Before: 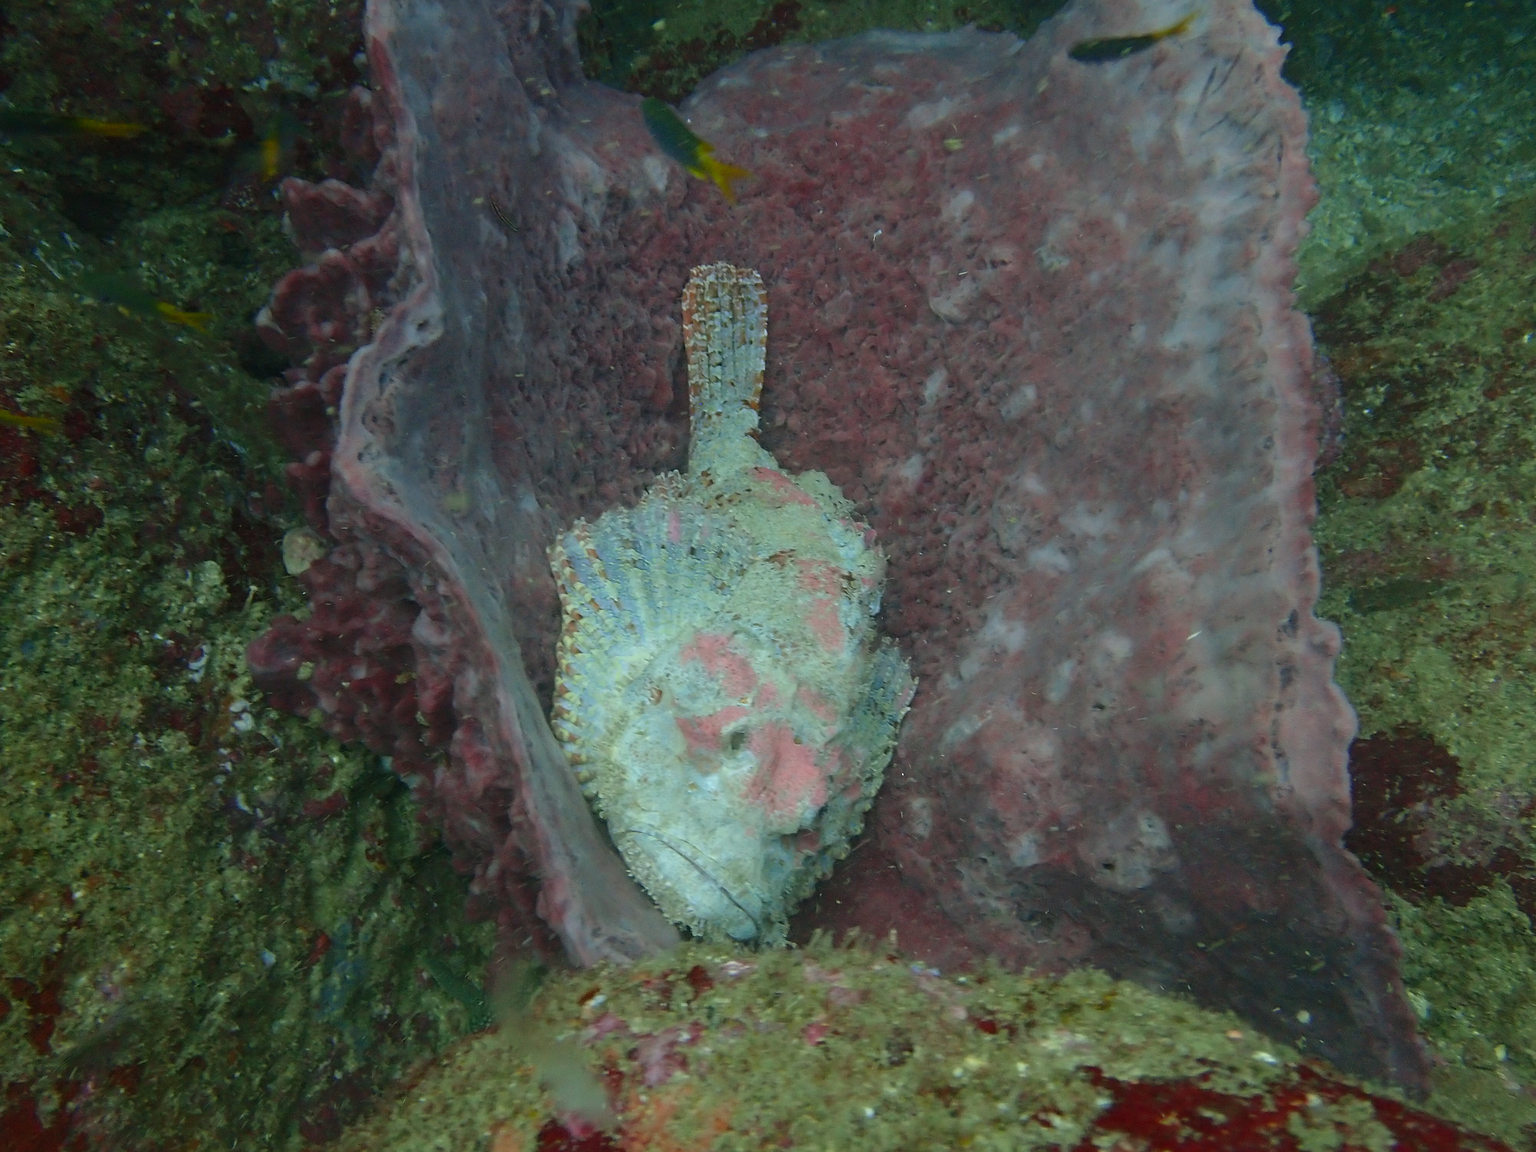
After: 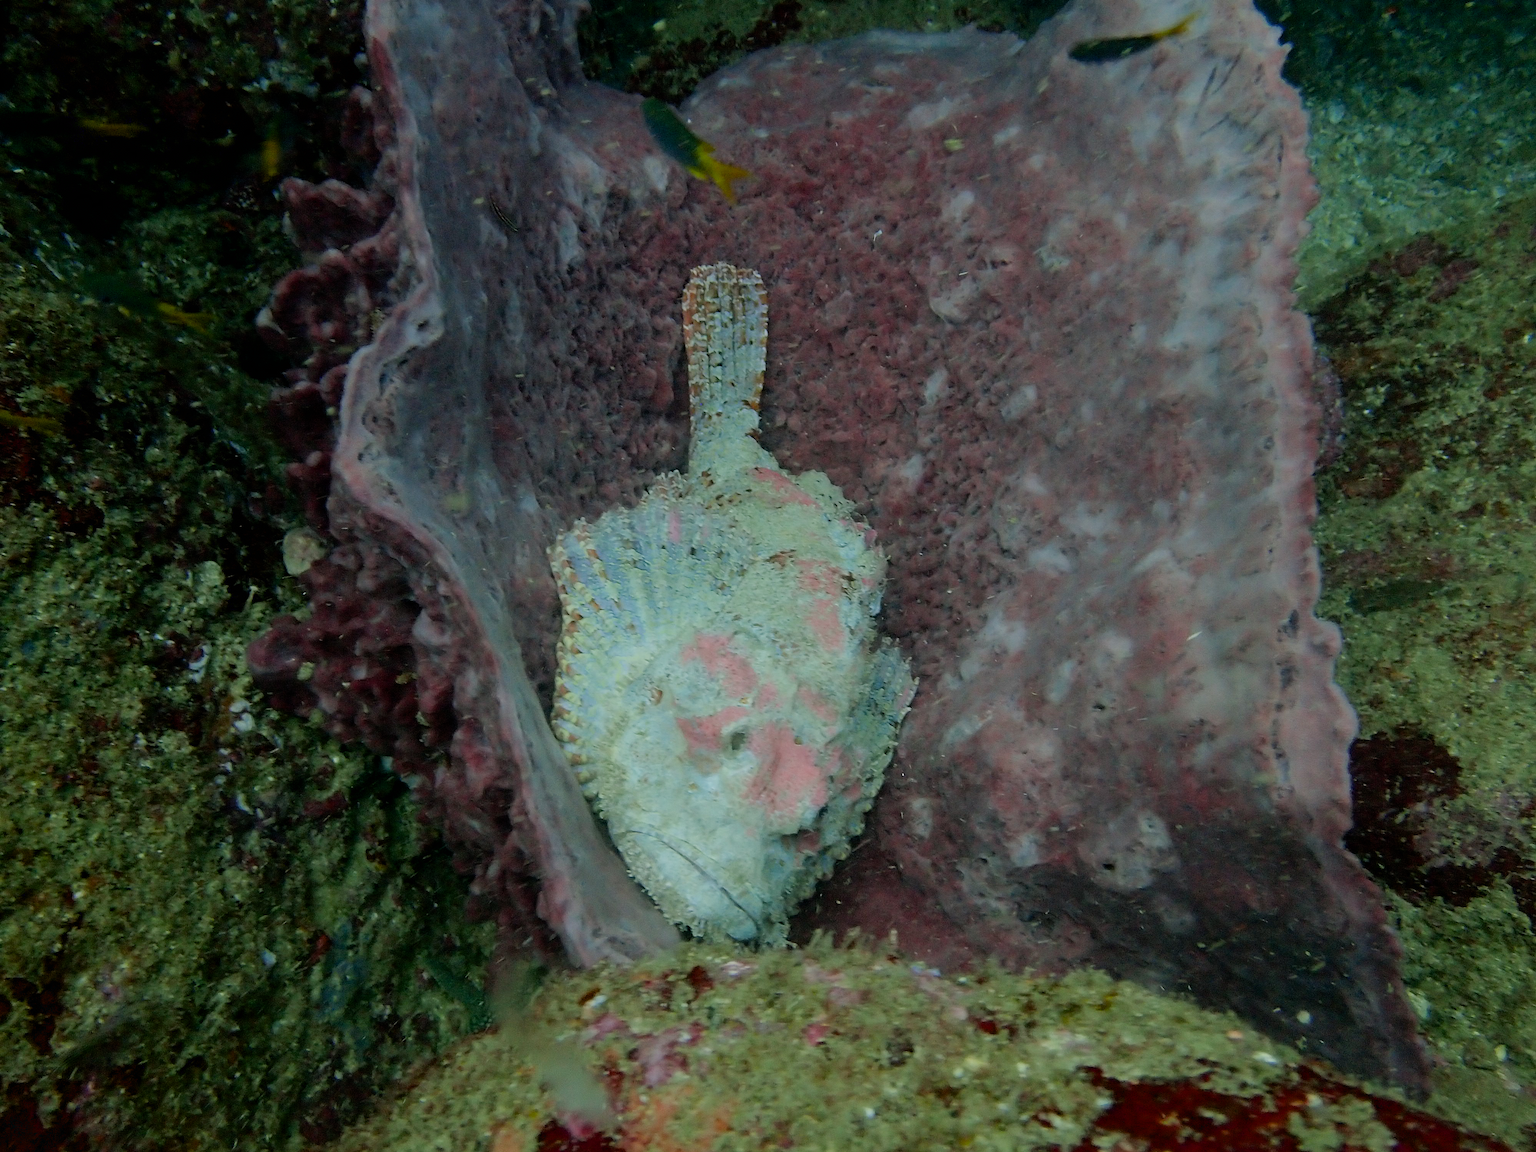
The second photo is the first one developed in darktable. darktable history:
filmic rgb: black relative exposure -7.65 EV, white relative exposure 4.56 EV, hardness 3.61
exposure: black level correction 0.009, exposure 0.017 EV, compensate exposure bias true, compensate highlight preservation false
